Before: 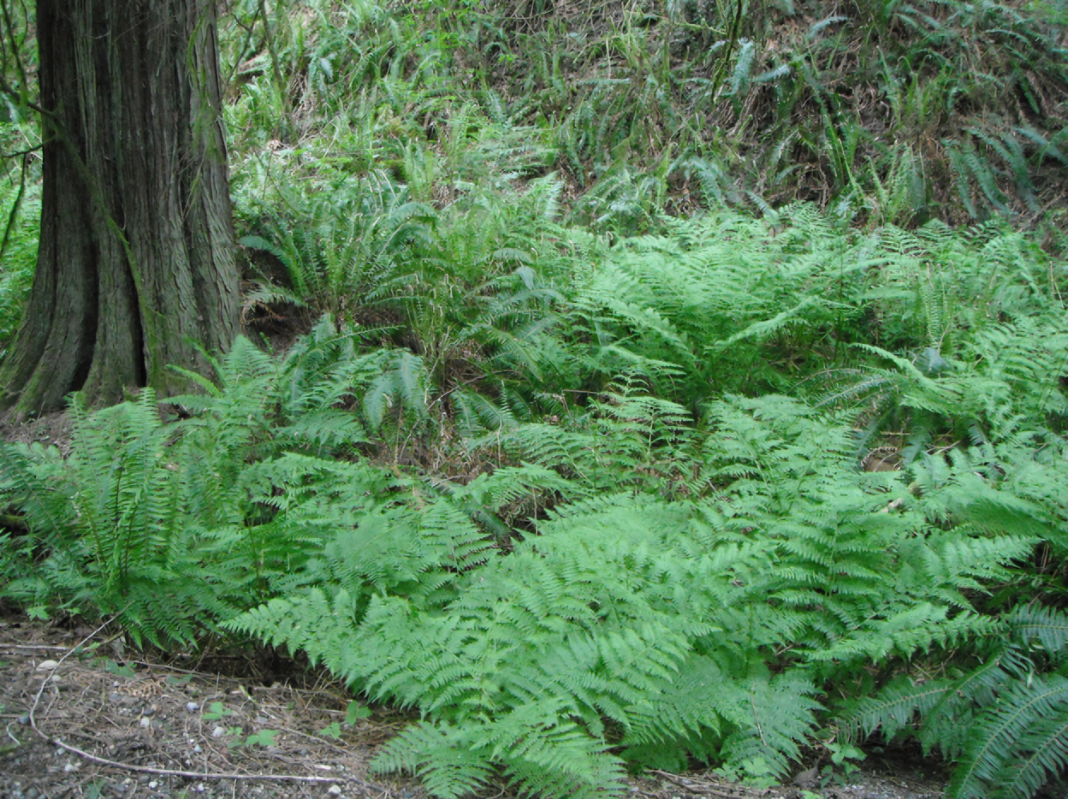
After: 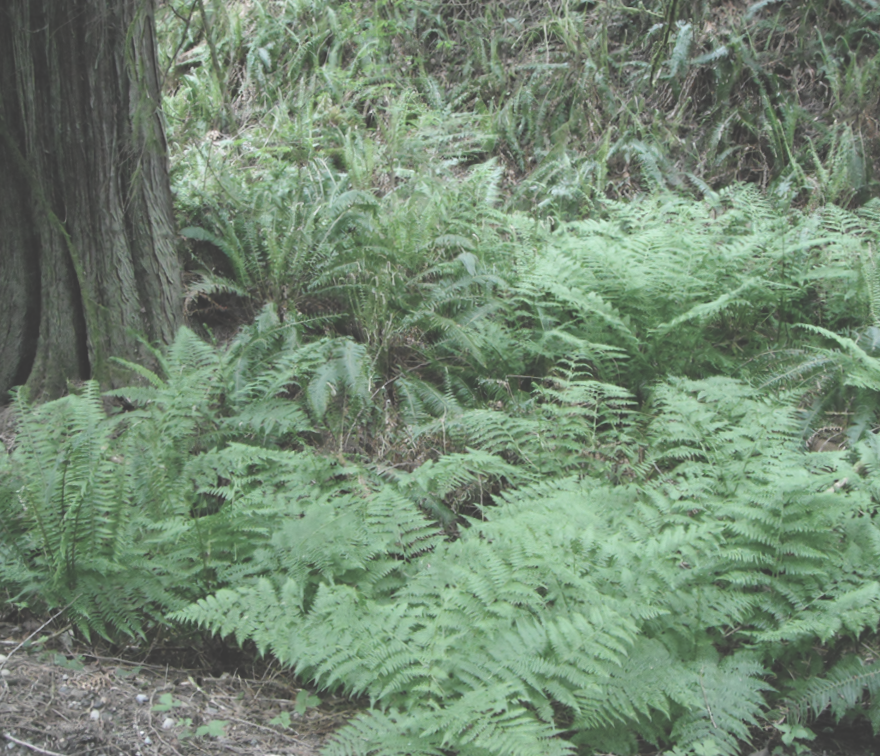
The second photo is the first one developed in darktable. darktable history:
color zones: curves: ch0 [(0, 0.5) (0.143, 0.5) (0.286, 0.5) (0.429, 0.5) (0.571, 0.5) (0.714, 0.476) (0.857, 0.5) (1, 0.5)]; ch2 [(0, 0.5) (0.143, 0.5) (0.286, 0.5) (0.429, 0.5) (0.571, 0.5) (0.714, 0.487) (0.857, 0.5) (1, 0.5)]
exposure: black level correction -0.041, exposure 0.064 EV, compensate highlight preservation false
crop and rotate: angle 1°, left 4.281%, top 0.642%, right 11.383%, bottom 2.486%
contrast brightness saturation: contrast 0.1, saturation -0.36
